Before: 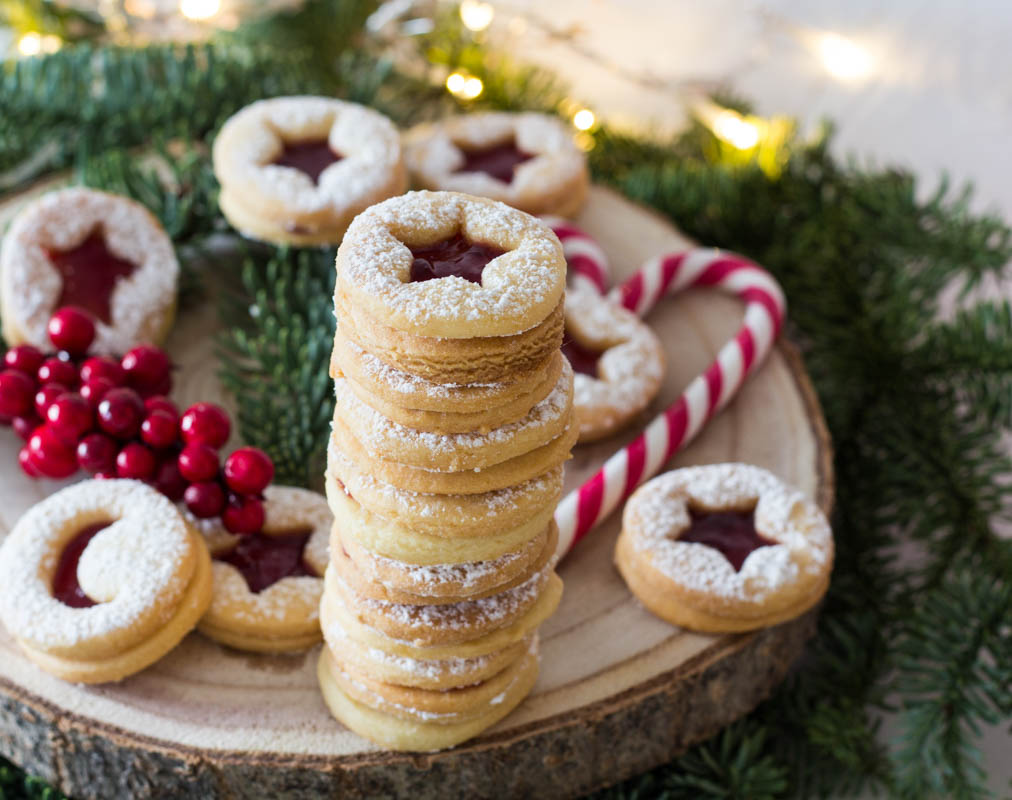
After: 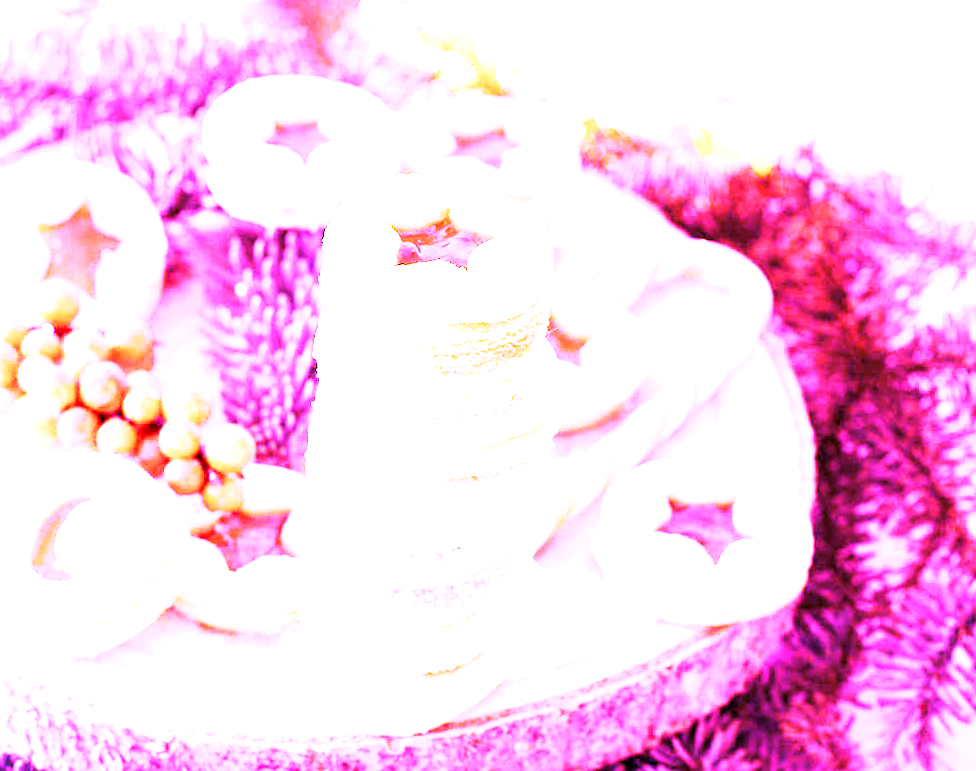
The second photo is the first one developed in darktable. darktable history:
base curve: curves: ch0 [(0, 0) (0.579, 0.807) (1, 1)], preserve colors none
crop and rotate: angle -1.69°
white balance: red 8, blue 8
